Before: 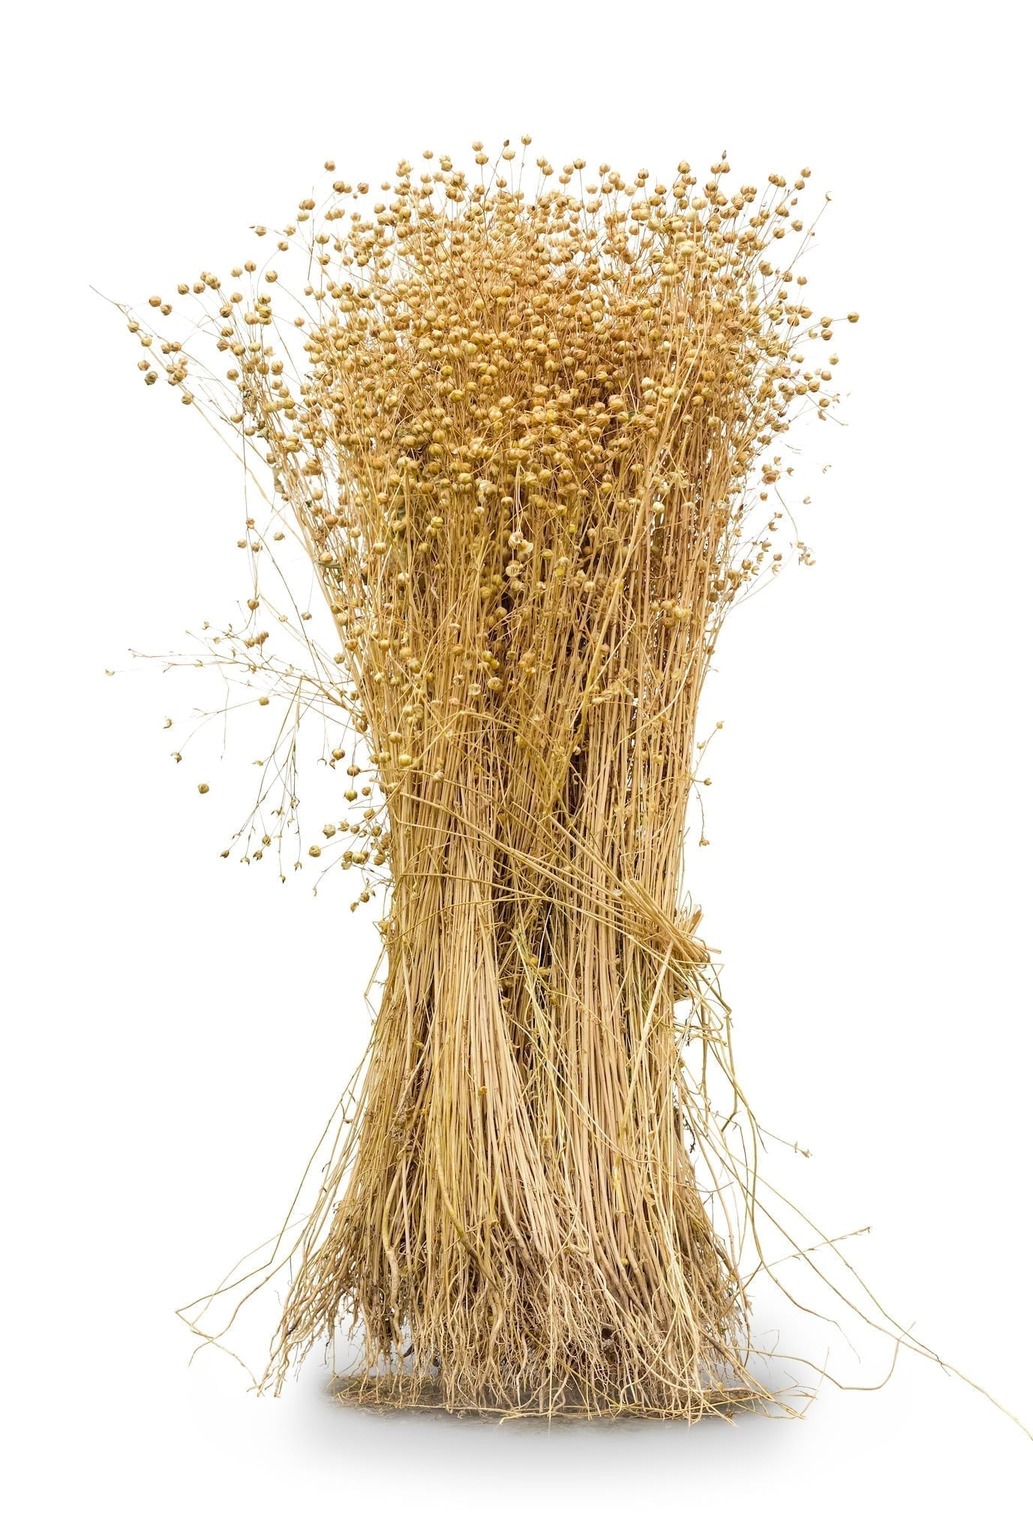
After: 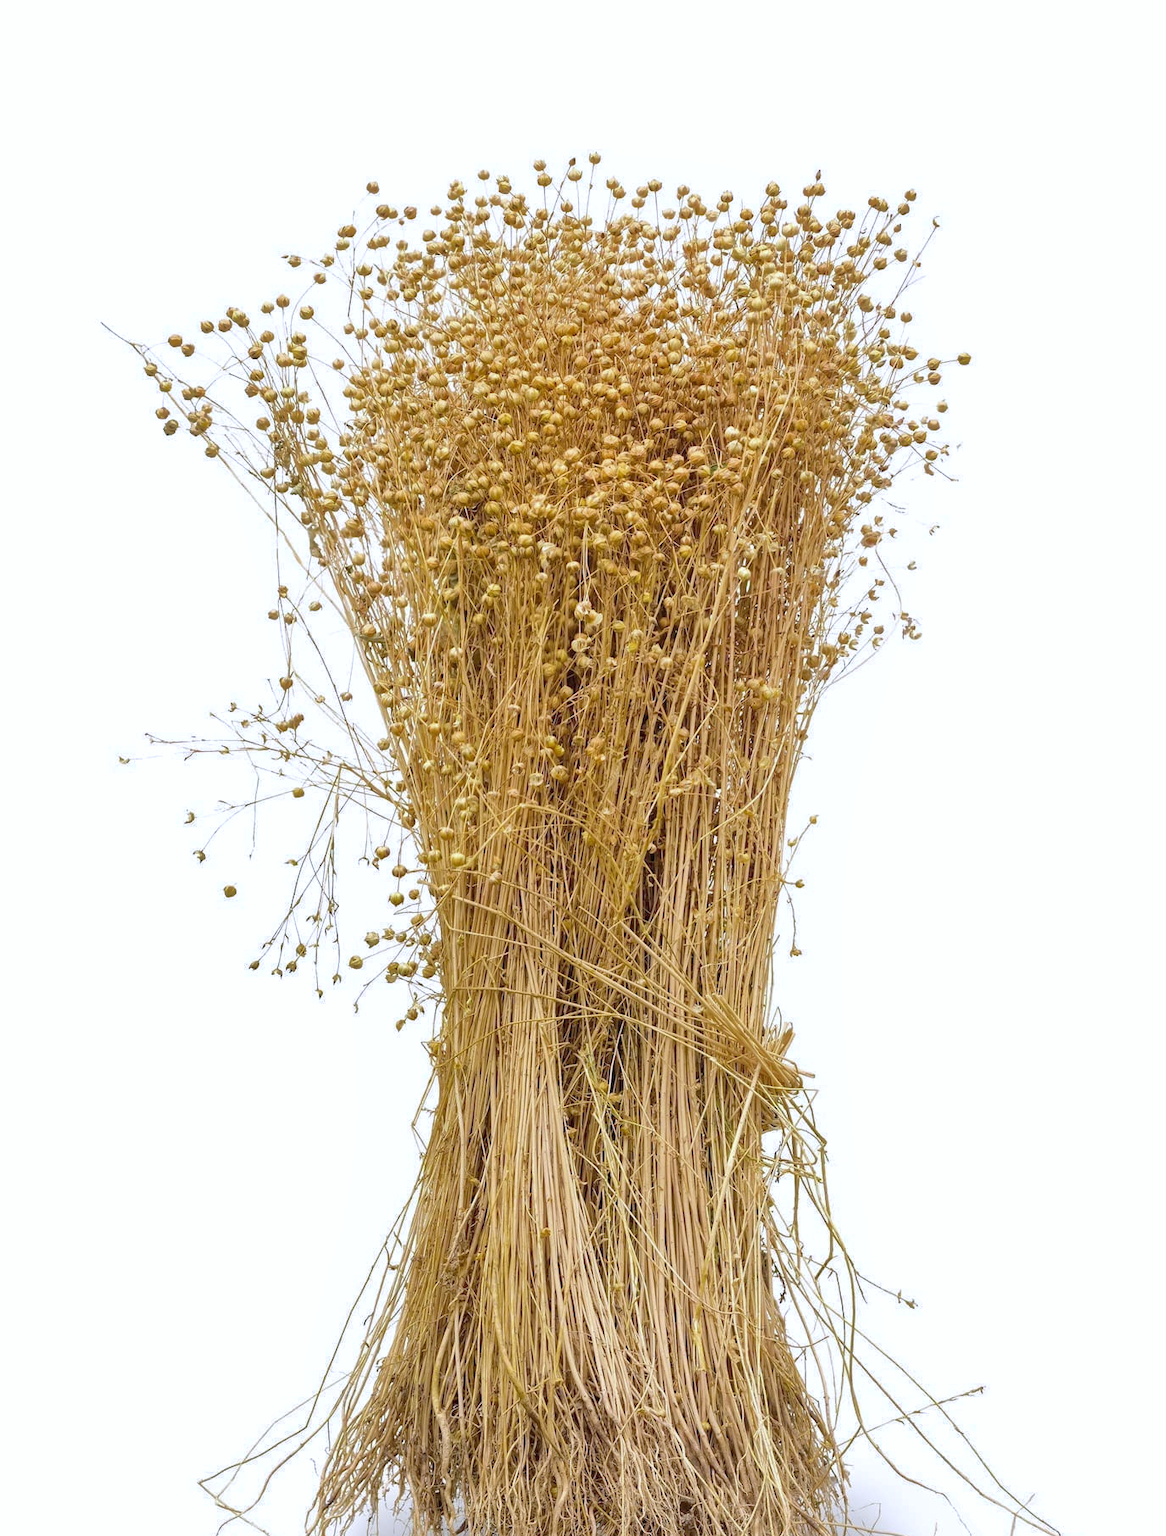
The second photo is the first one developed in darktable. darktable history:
crop and rotate: top 0%, bottom 11.49%
shadows and highlights: on, module defaults
white balance: red 0.984, blue 1.059
